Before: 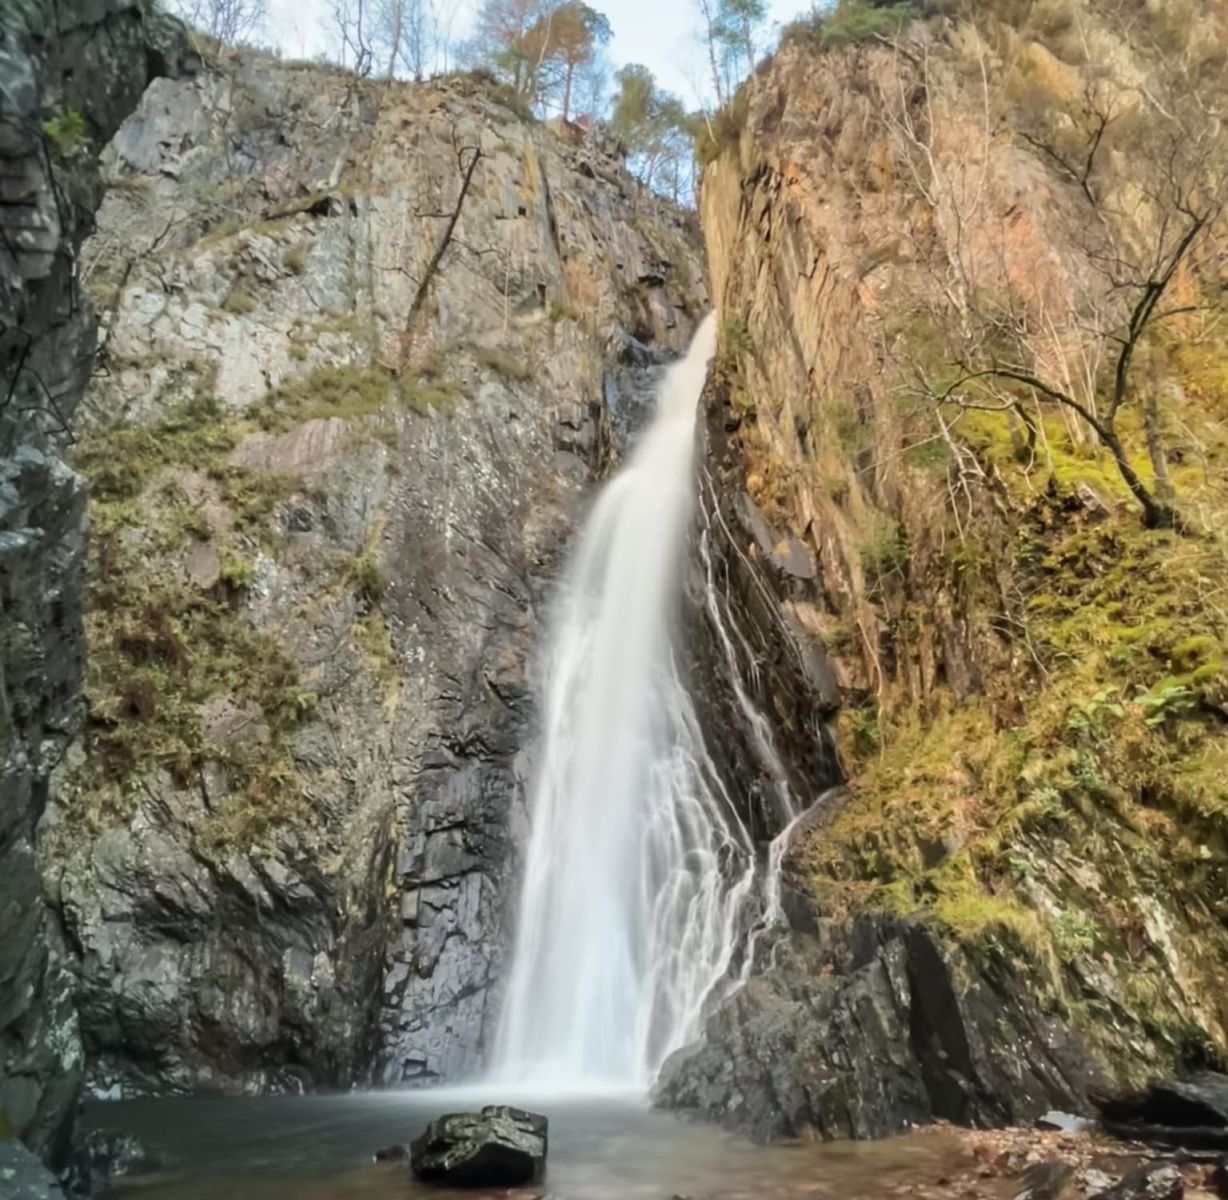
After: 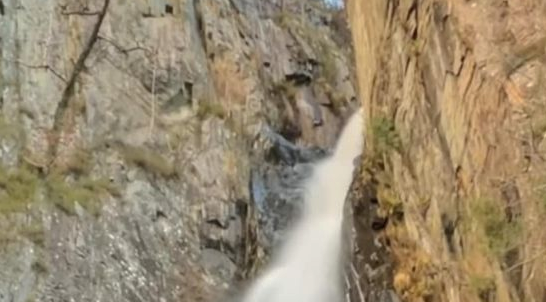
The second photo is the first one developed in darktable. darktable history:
shadows and highlights: shadows 30.22
crop: left 28.757%, top 16.846%, right 26.708%, bottom 57.961%
